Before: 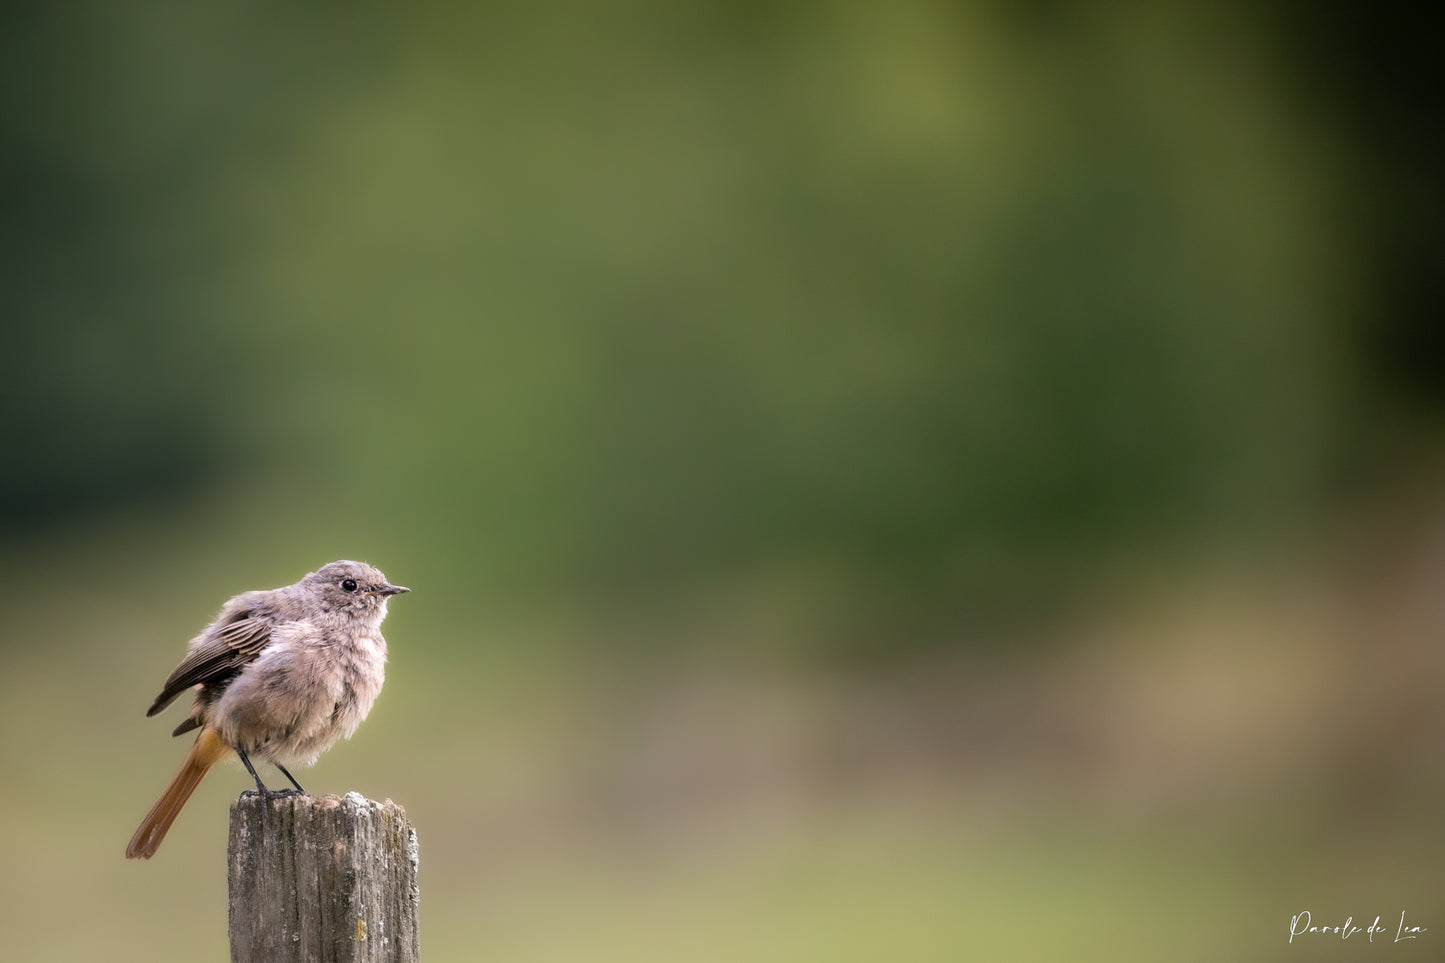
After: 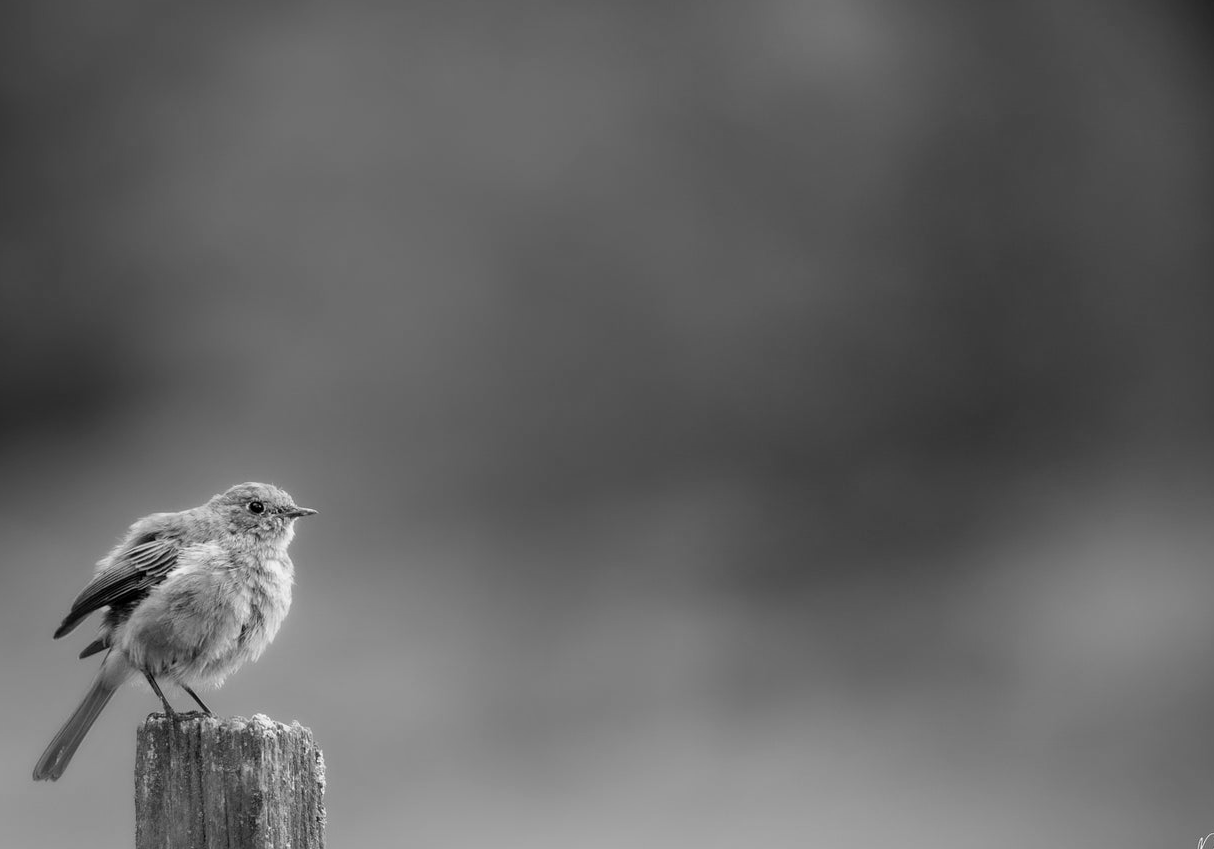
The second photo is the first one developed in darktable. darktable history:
monochrome: a 26.22, b 42.67, size 0.8
crop: left 6.446%, top 8.188%, right 9.538%, bottom 3.548%
